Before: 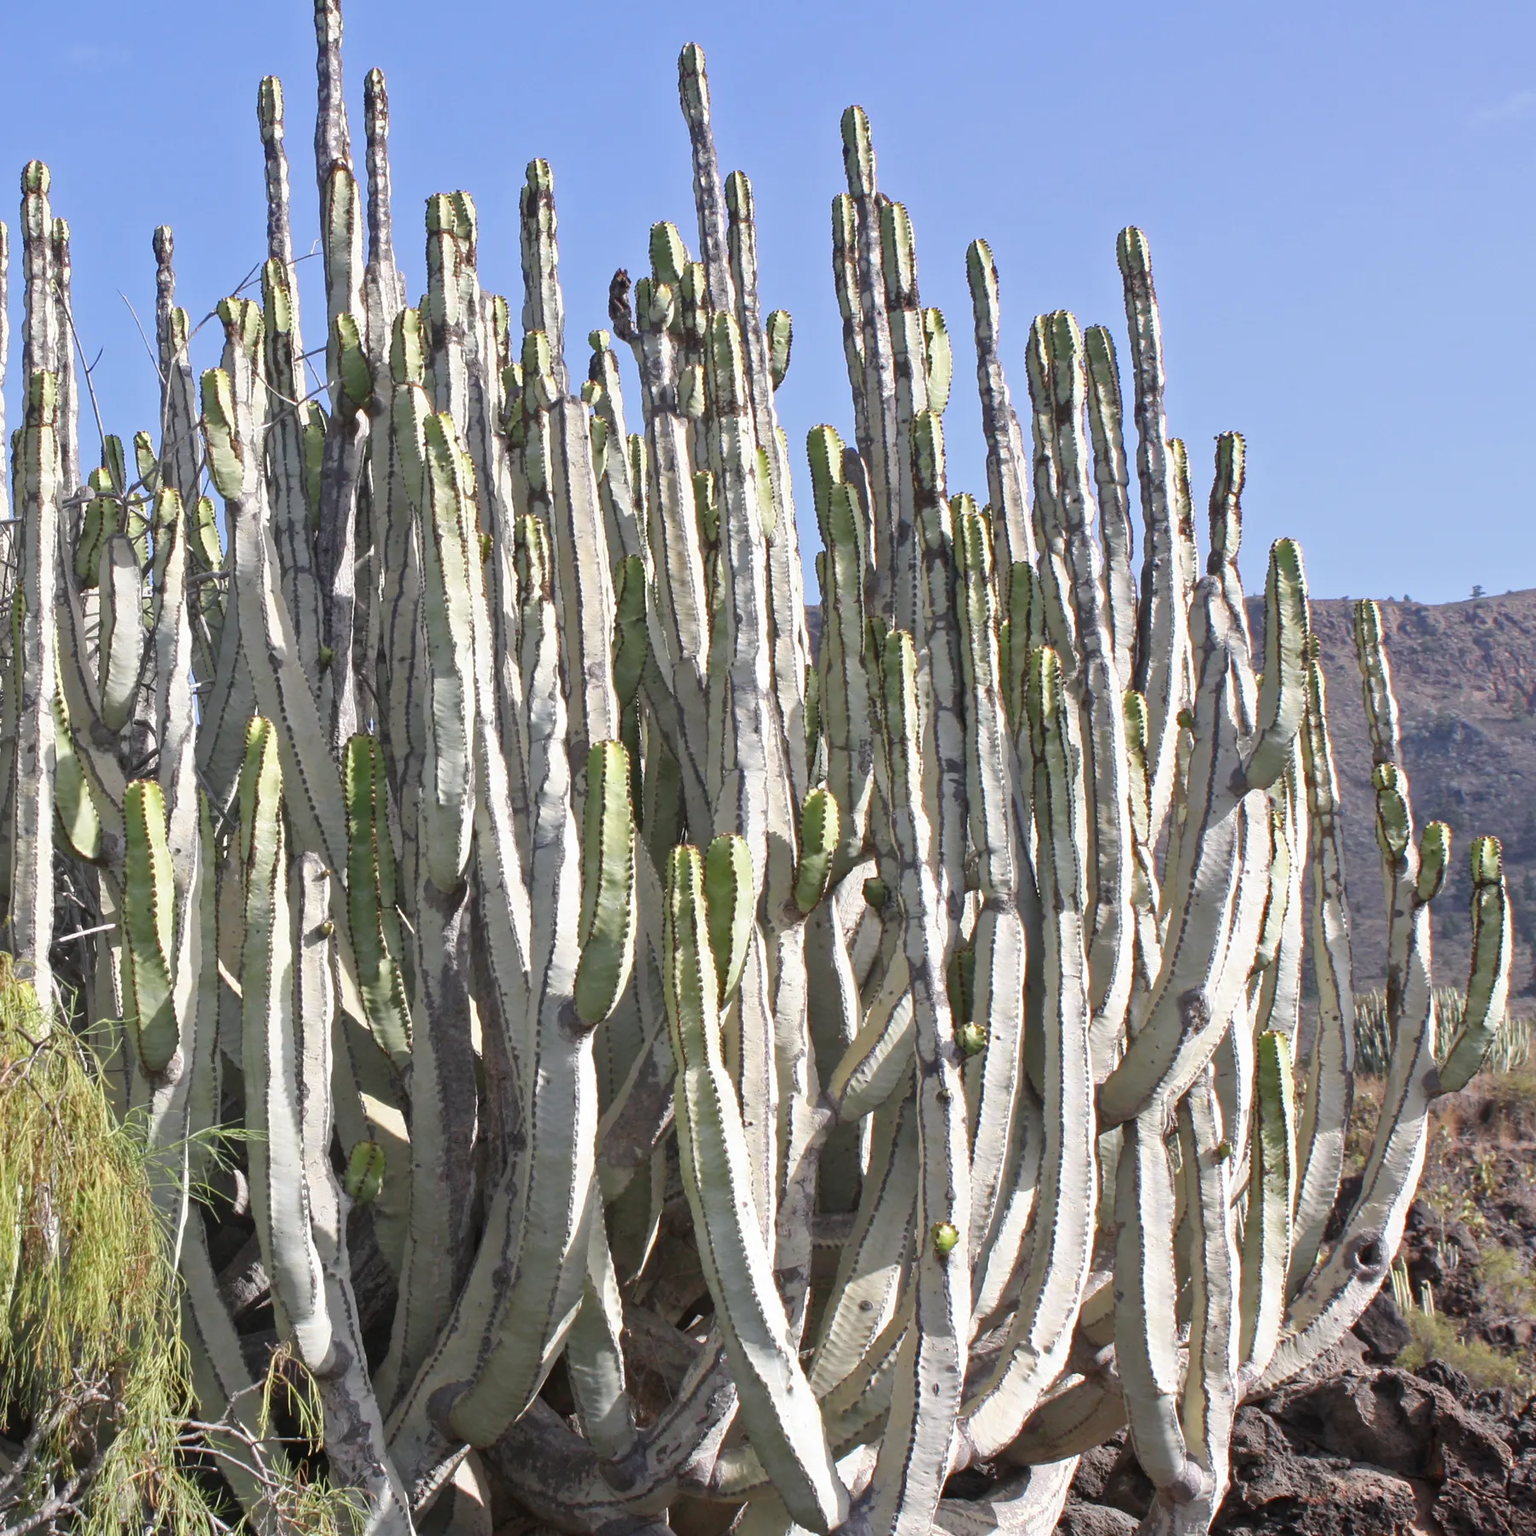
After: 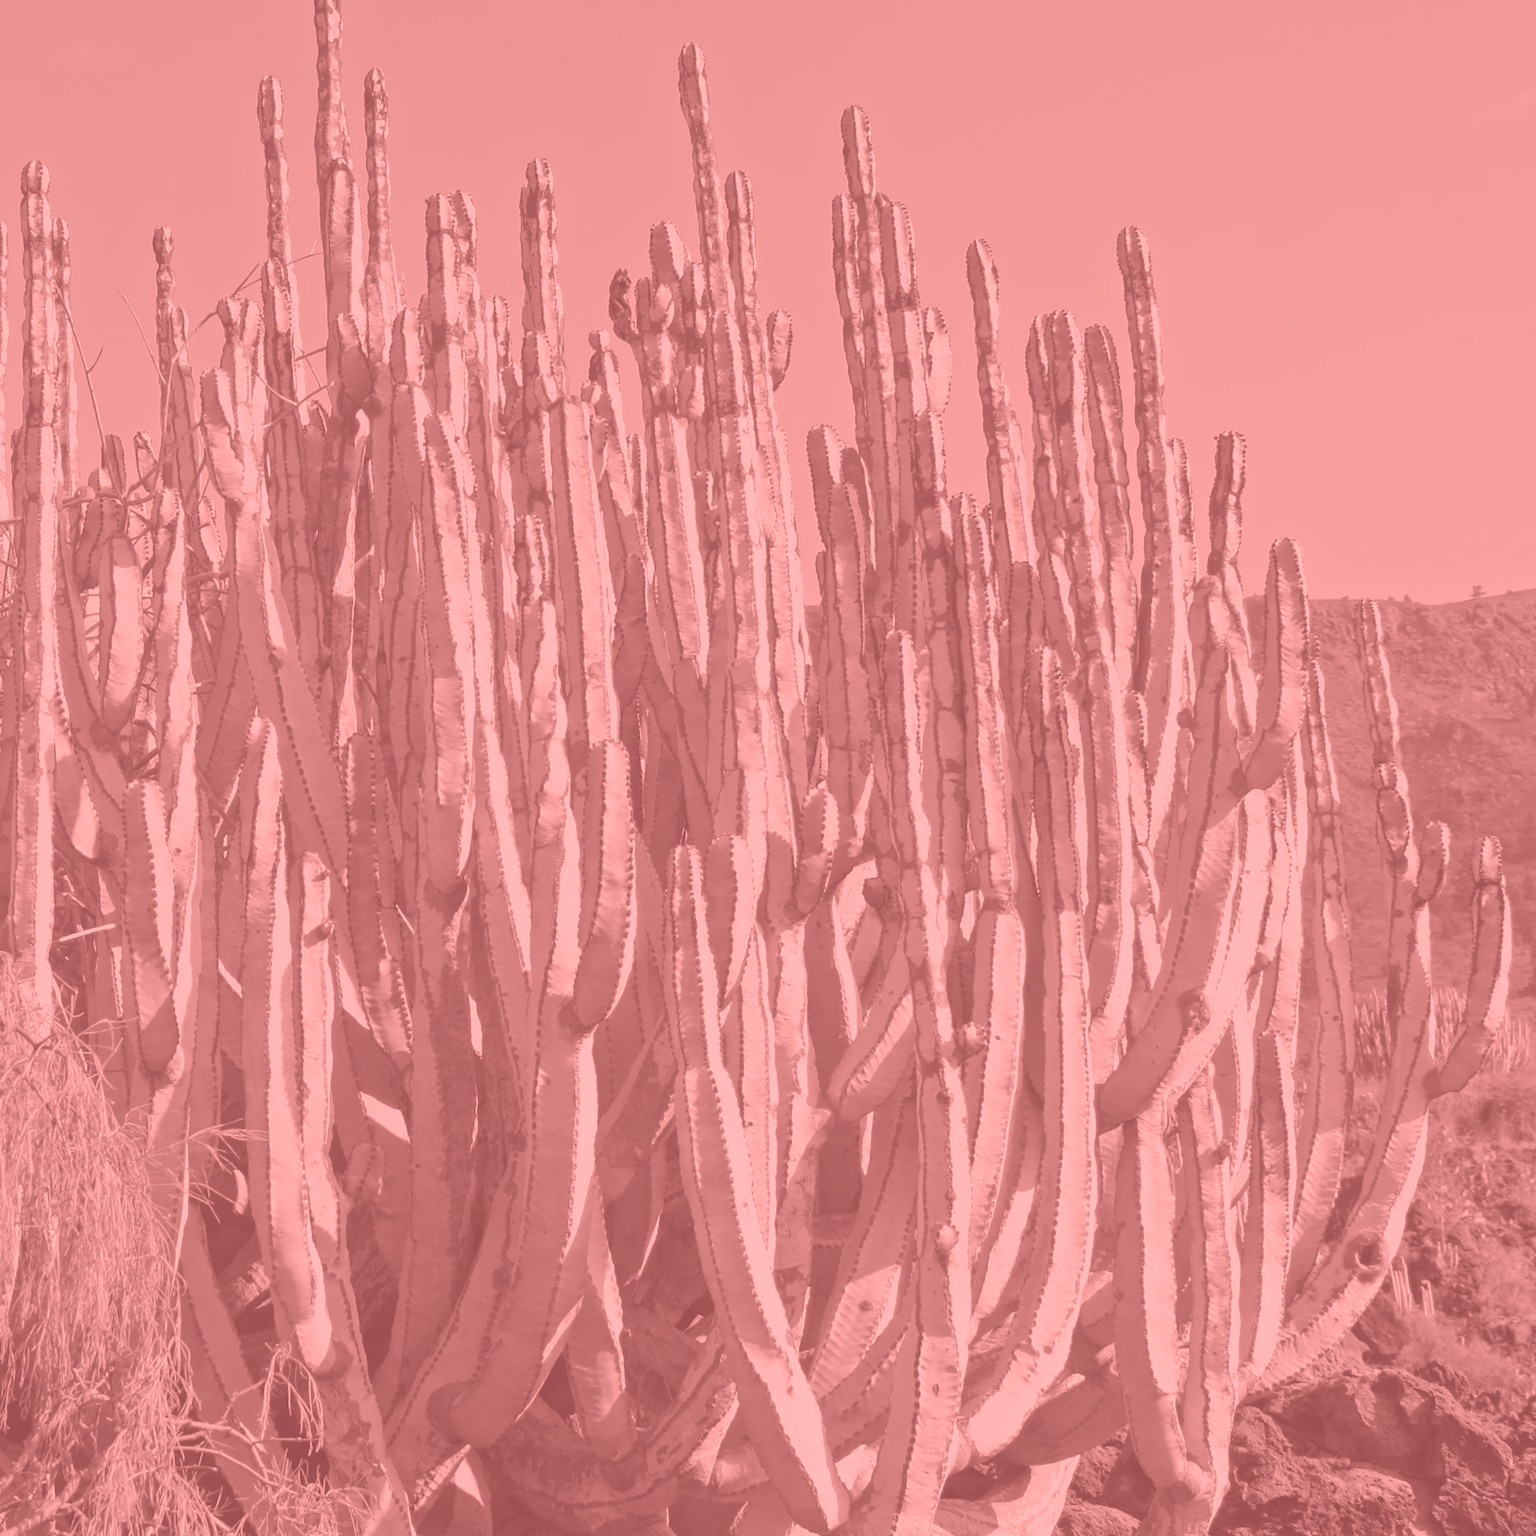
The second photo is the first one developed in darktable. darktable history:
exposure: exposure -0.582 EV, compensate highlight preservation false
colorize: saturation 51%, source mix 50.67%, lightness 50.67%
